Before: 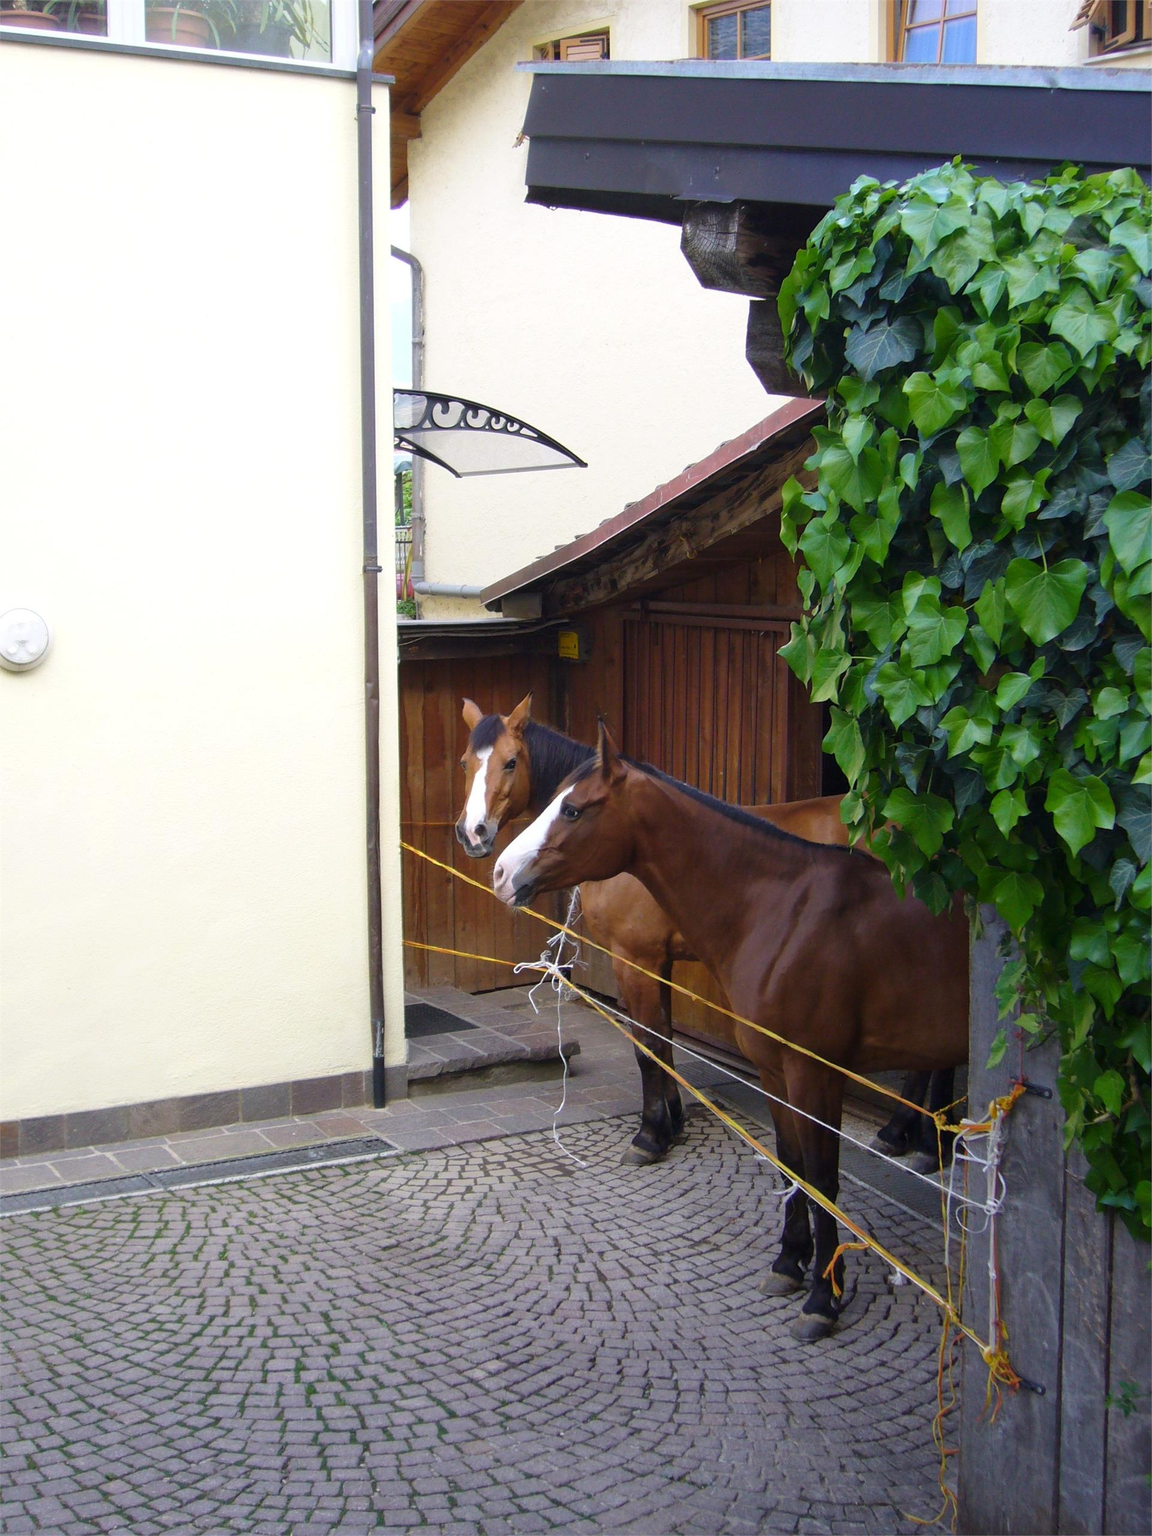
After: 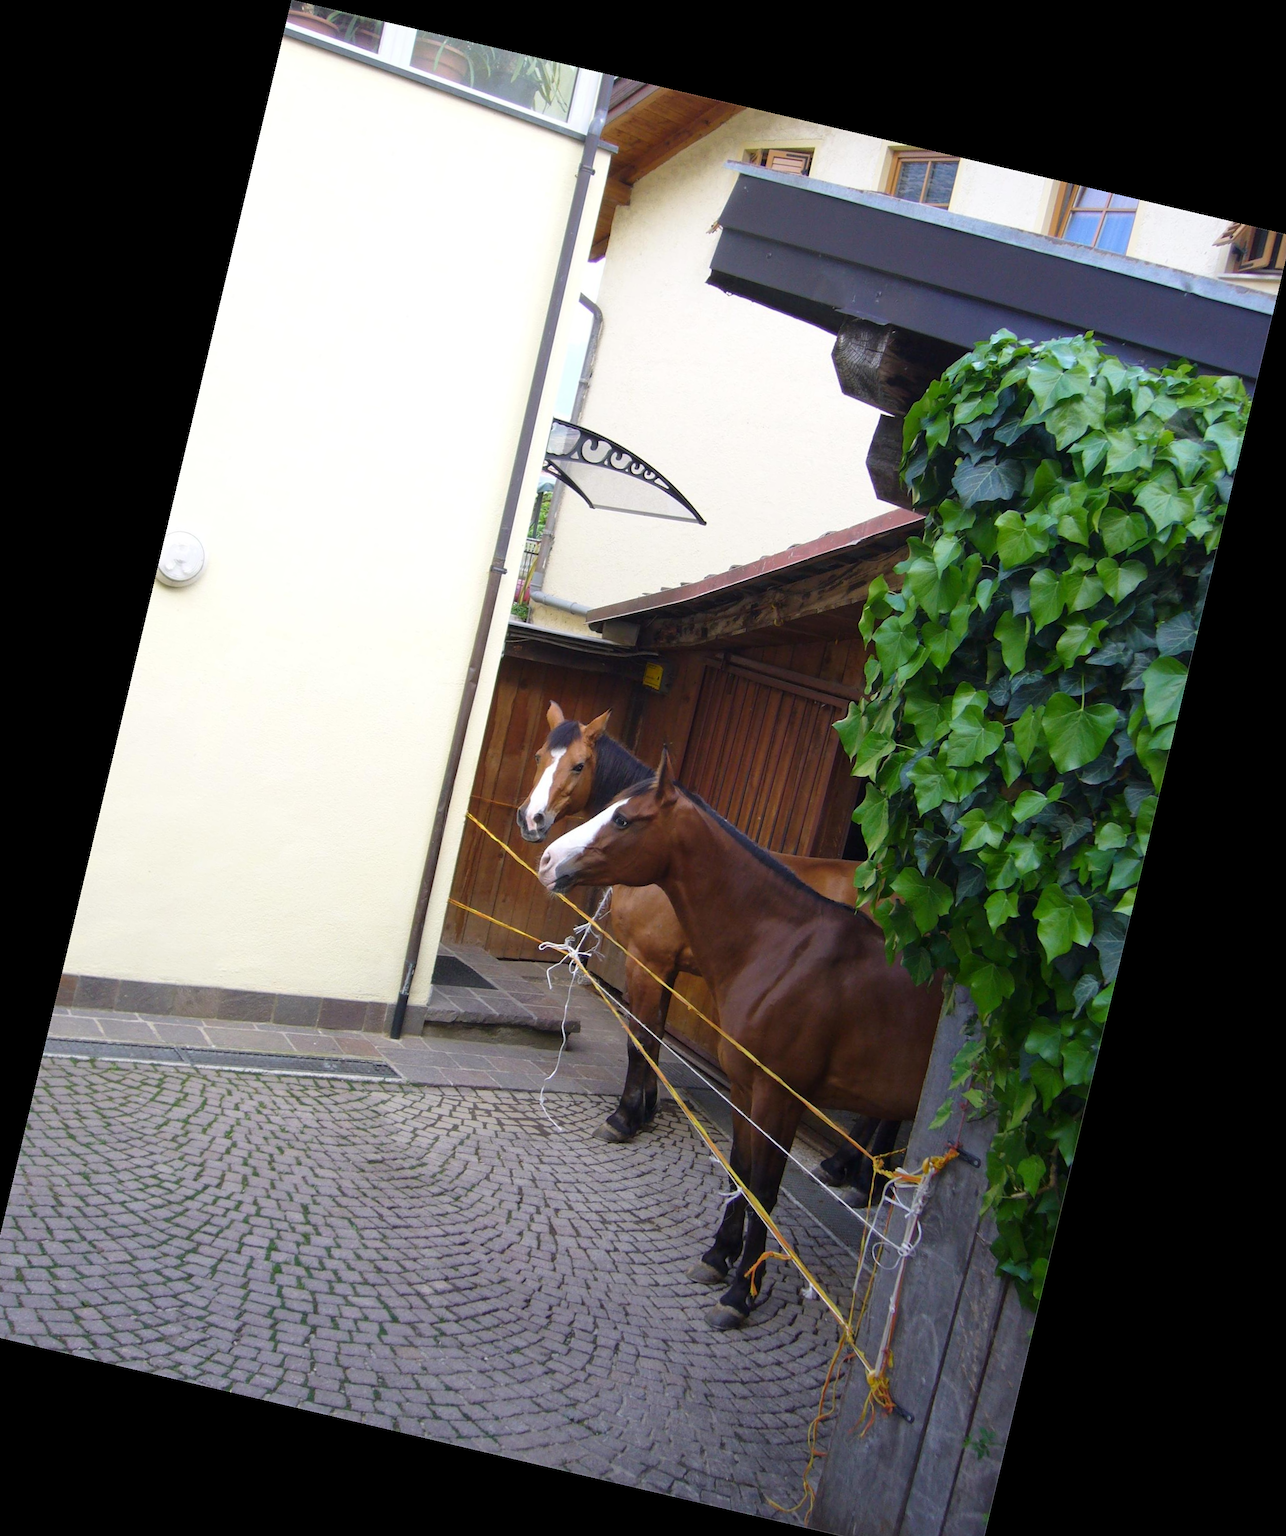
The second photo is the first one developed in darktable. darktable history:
crop: left 1.743%, right 0.268%, bottom 2.011%
rotate and perspective: rotation 13.27°, automatic cropping off
